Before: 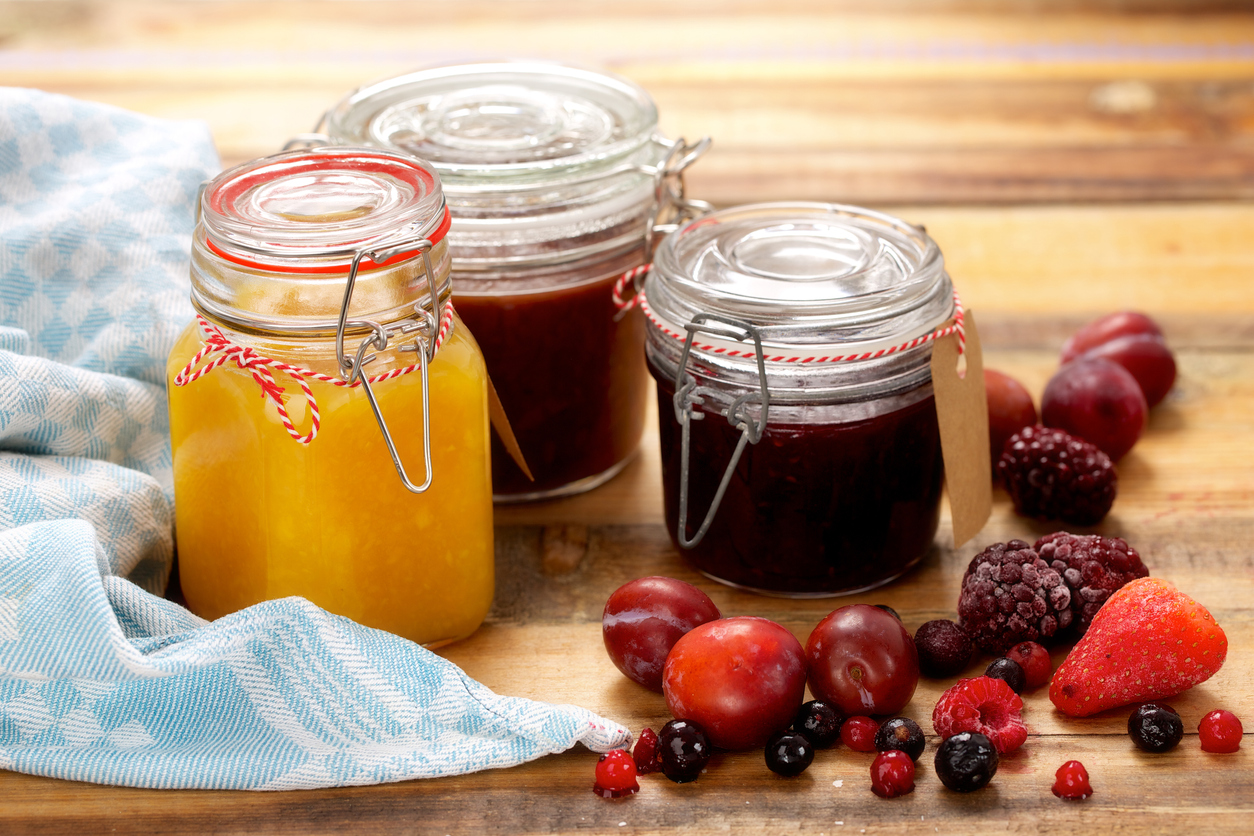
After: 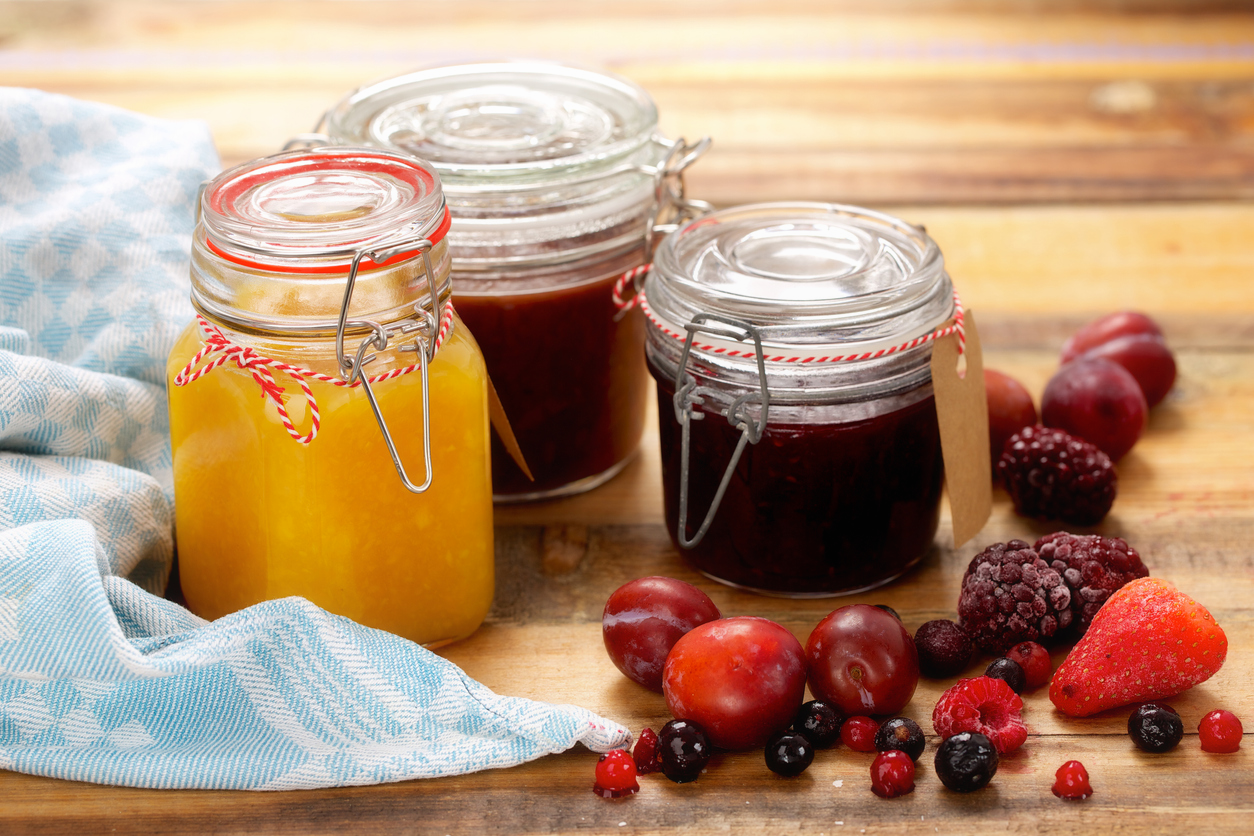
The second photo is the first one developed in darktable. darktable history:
contrast equalizer: octaves 7, y [[0.546, 0.552, 0.554, 0.554, 0.552, 0.546], [0.5 ×6], [0.5 ×6], [0 ×6], [0 ×6]], mix -0.301
